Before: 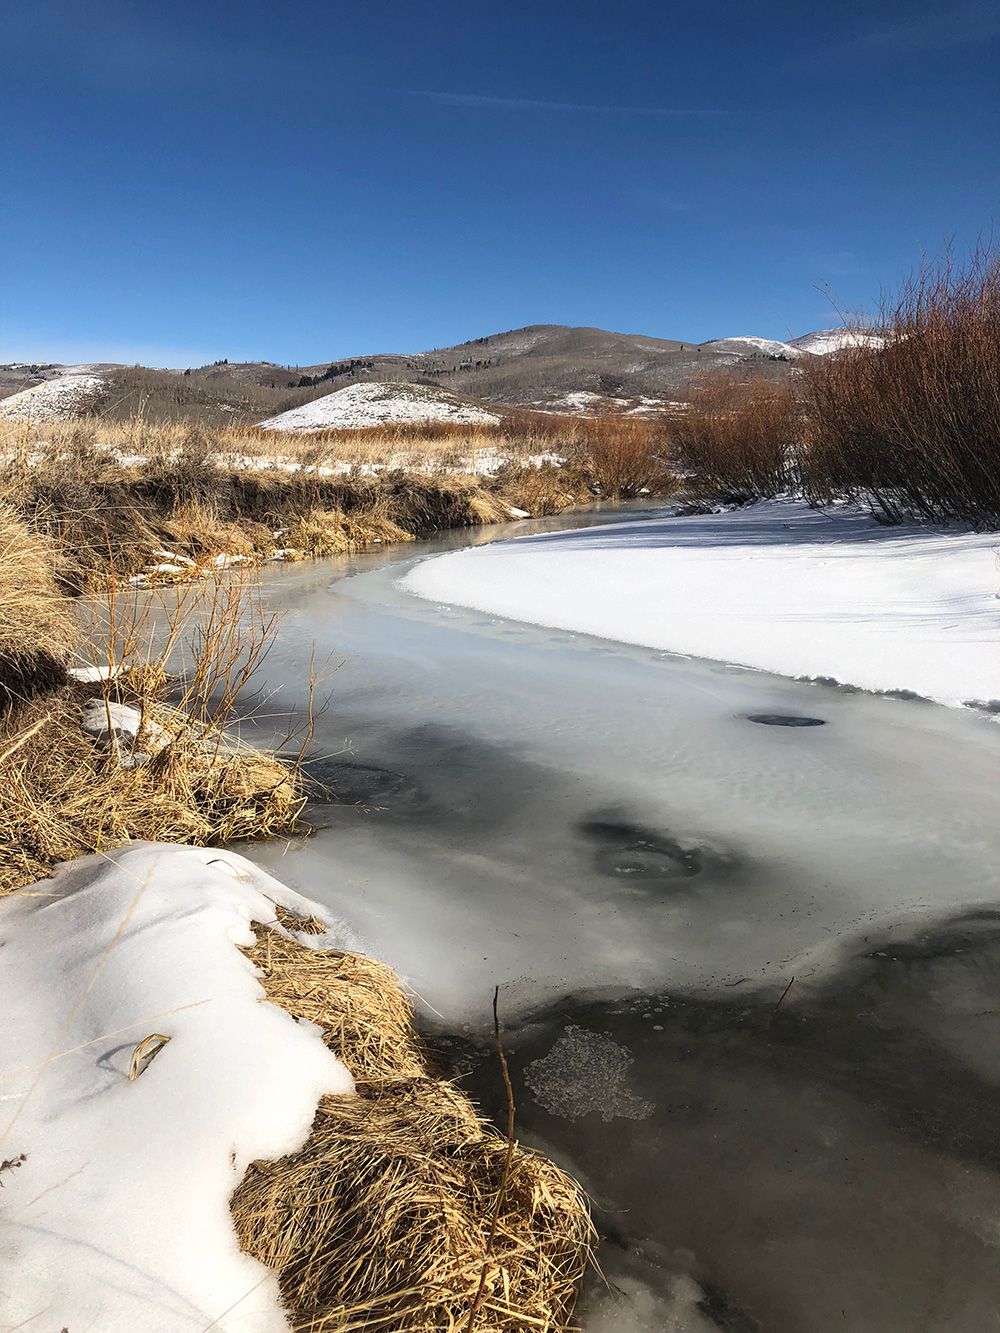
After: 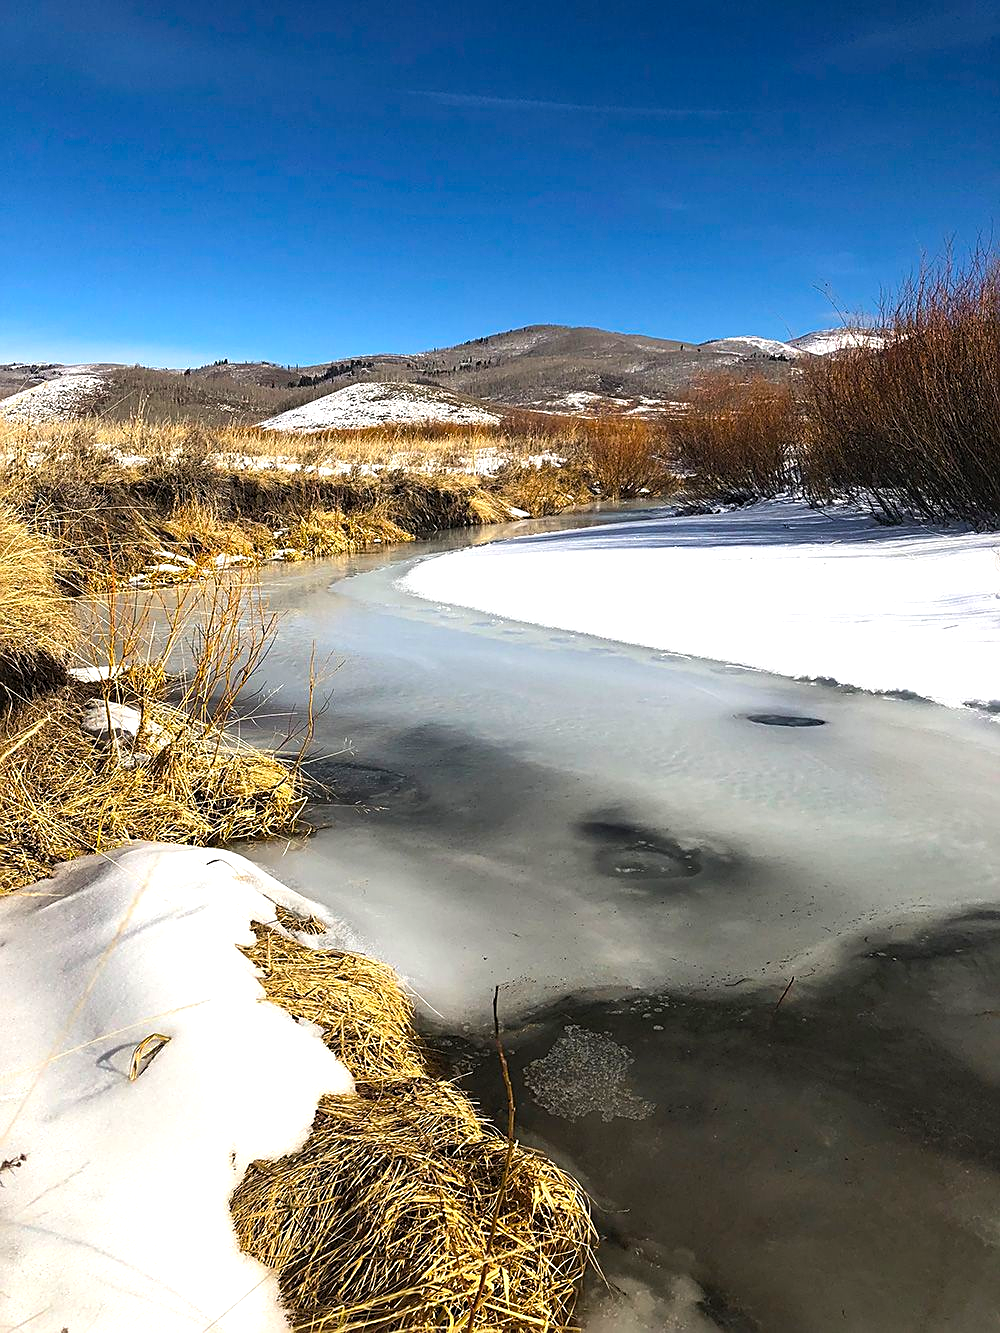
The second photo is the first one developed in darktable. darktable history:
color balance rgb: perceptual saturation grading › global saturation 30.54%, perceptual brilliance grading › highlights 10.225%, perceptual brilliance grading › mid-tones 4.822%, global vibrance 14.888%
sharpen: on, module defaults
